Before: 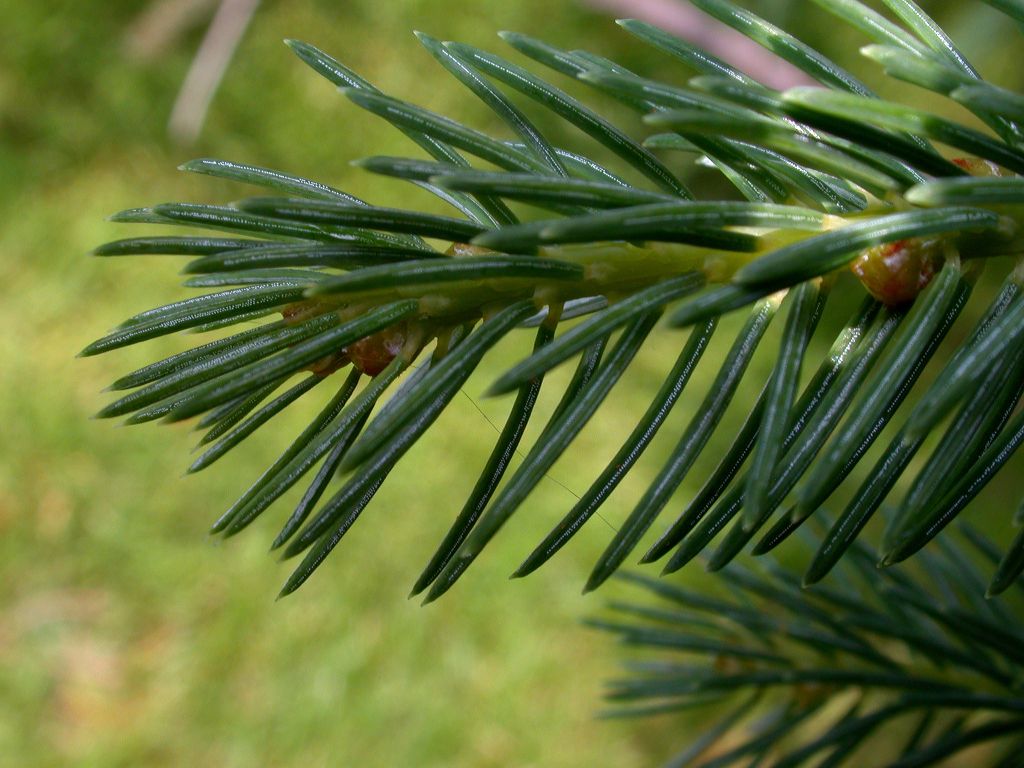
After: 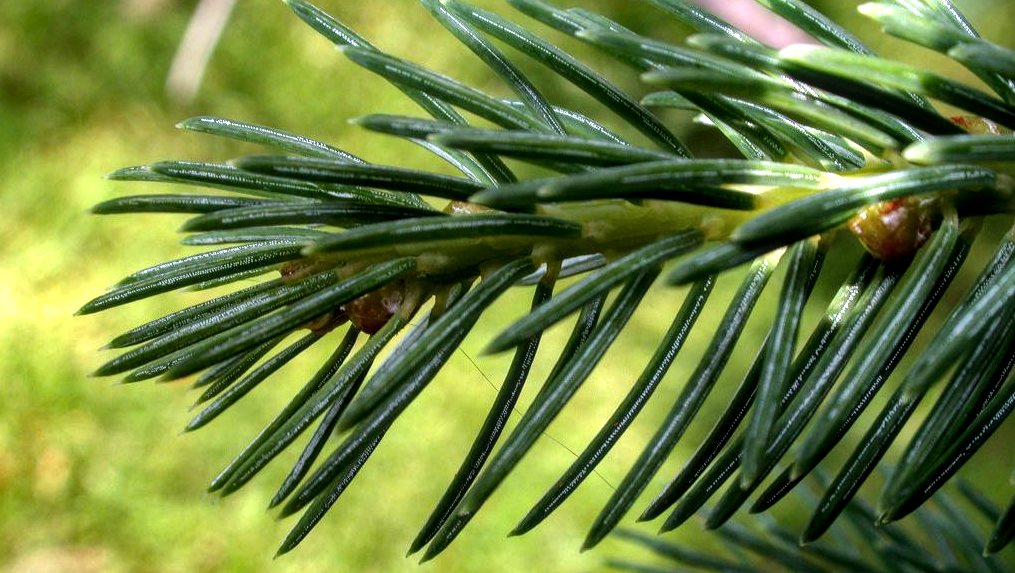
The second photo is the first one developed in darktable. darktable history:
tone equalizer: -8 EV -1.12 EV, -7 EV -1.03 EV, -6 EV -0.869 EV, -5 EV -0.606 EV, -3 EV 0.567 EV, -2 EV 0.896 EV, -1 EV 0.998 EV, +0 EV 1.06 EV, mask exposure compensation -0.487 EV
crop: left 0.249%, top 5.559%, bottom 19.783%
shadows and highlights: soften with gaussian
local contrast: detail 130%
